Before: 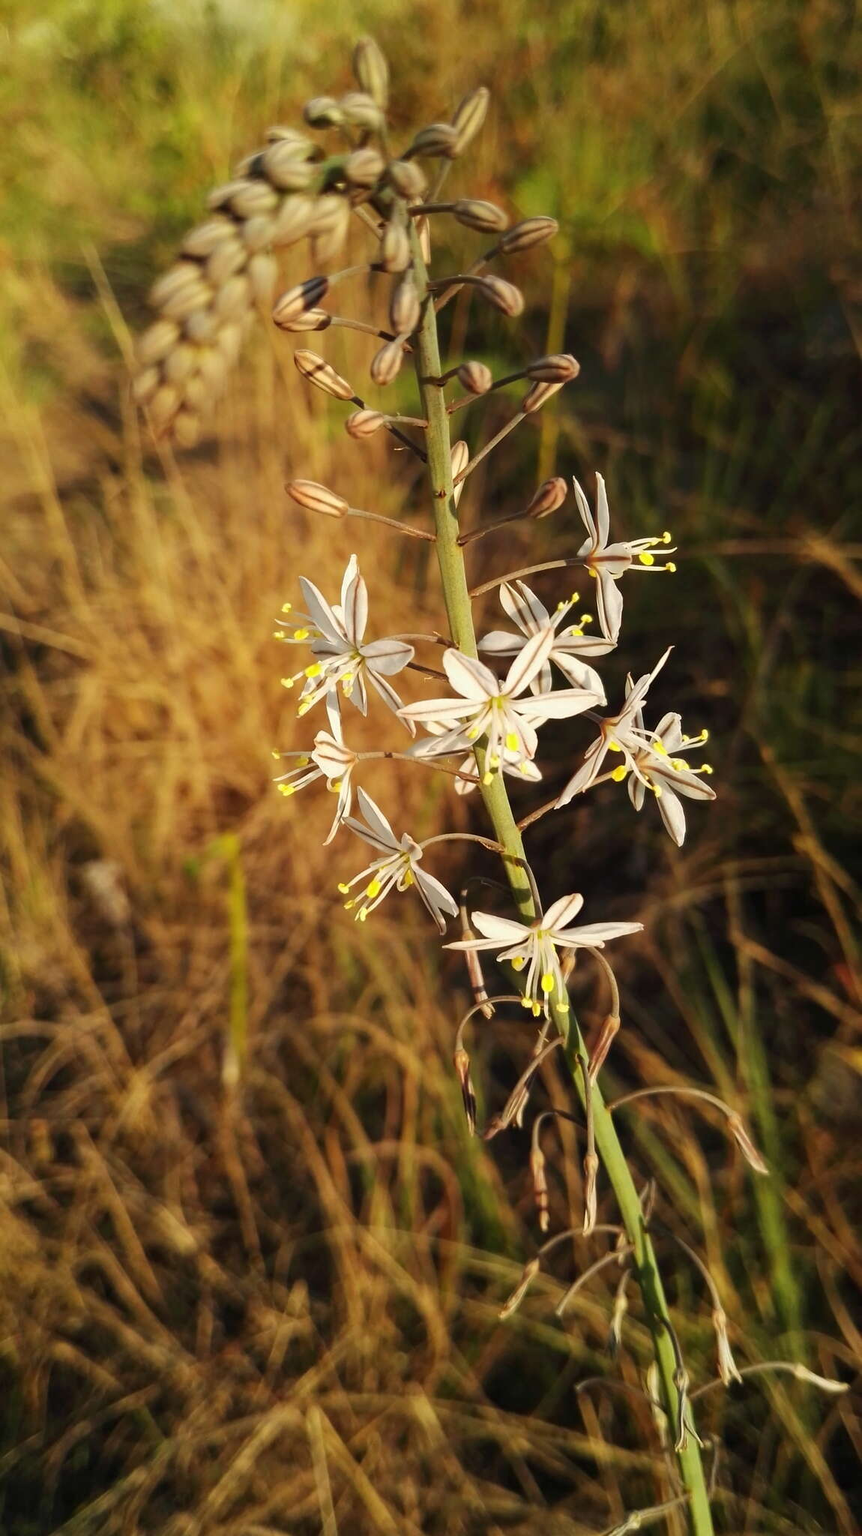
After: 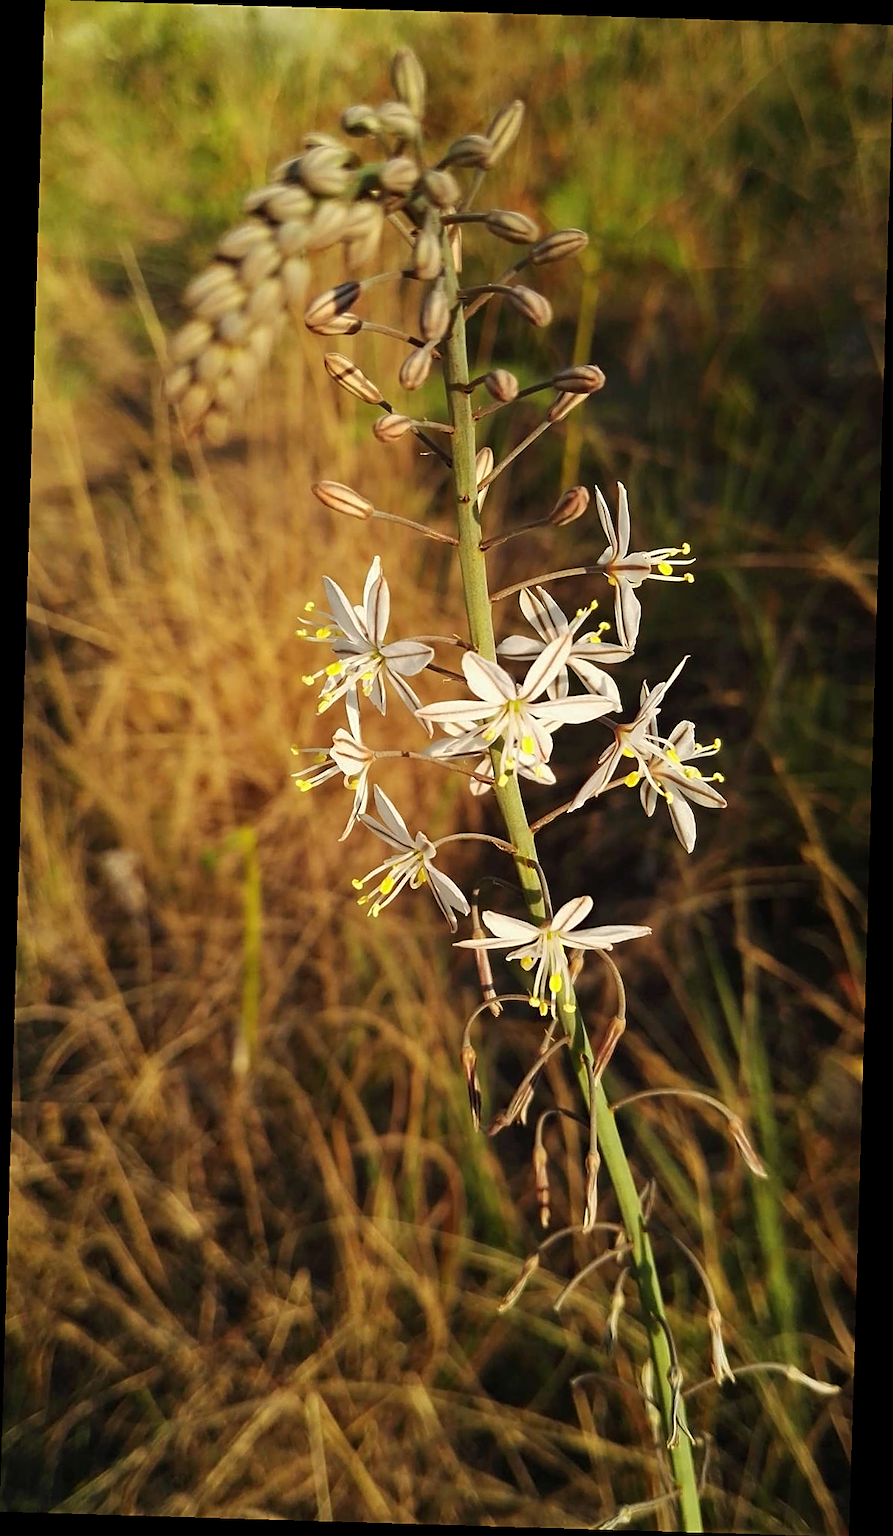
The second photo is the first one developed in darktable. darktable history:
rotate and perspective: rotation 1.72°, automatic cropping off
sharpen: on, module defaults
